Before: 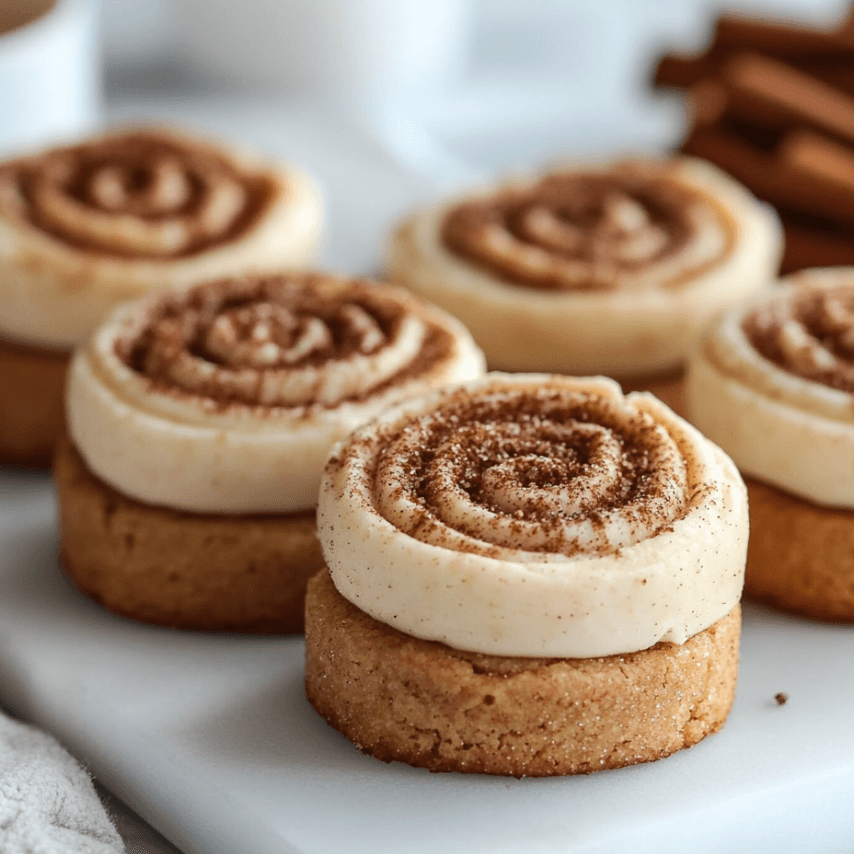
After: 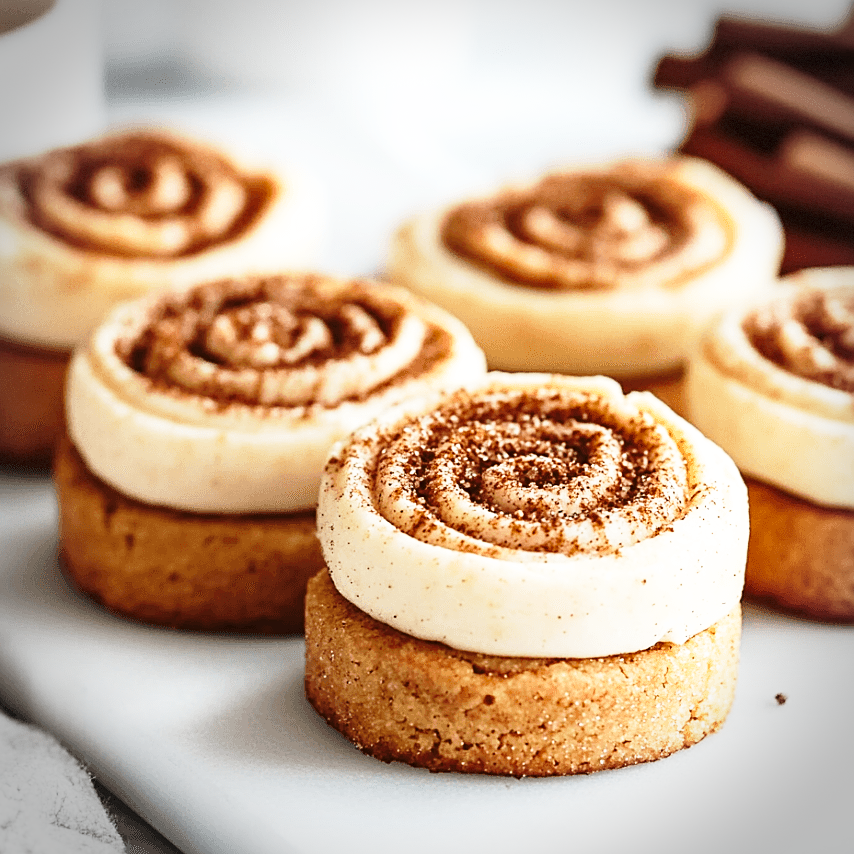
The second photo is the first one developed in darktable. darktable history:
vignetting: dithering 8-bit output, unbound false
base curve: curves: ch0 [(0, 0) (0.026, 0.03) (0.109, 0.232) (0.351, 0.748) (0.669, 0.968) (1, 1)], preserve colors none
sharpen: on, module defaults
